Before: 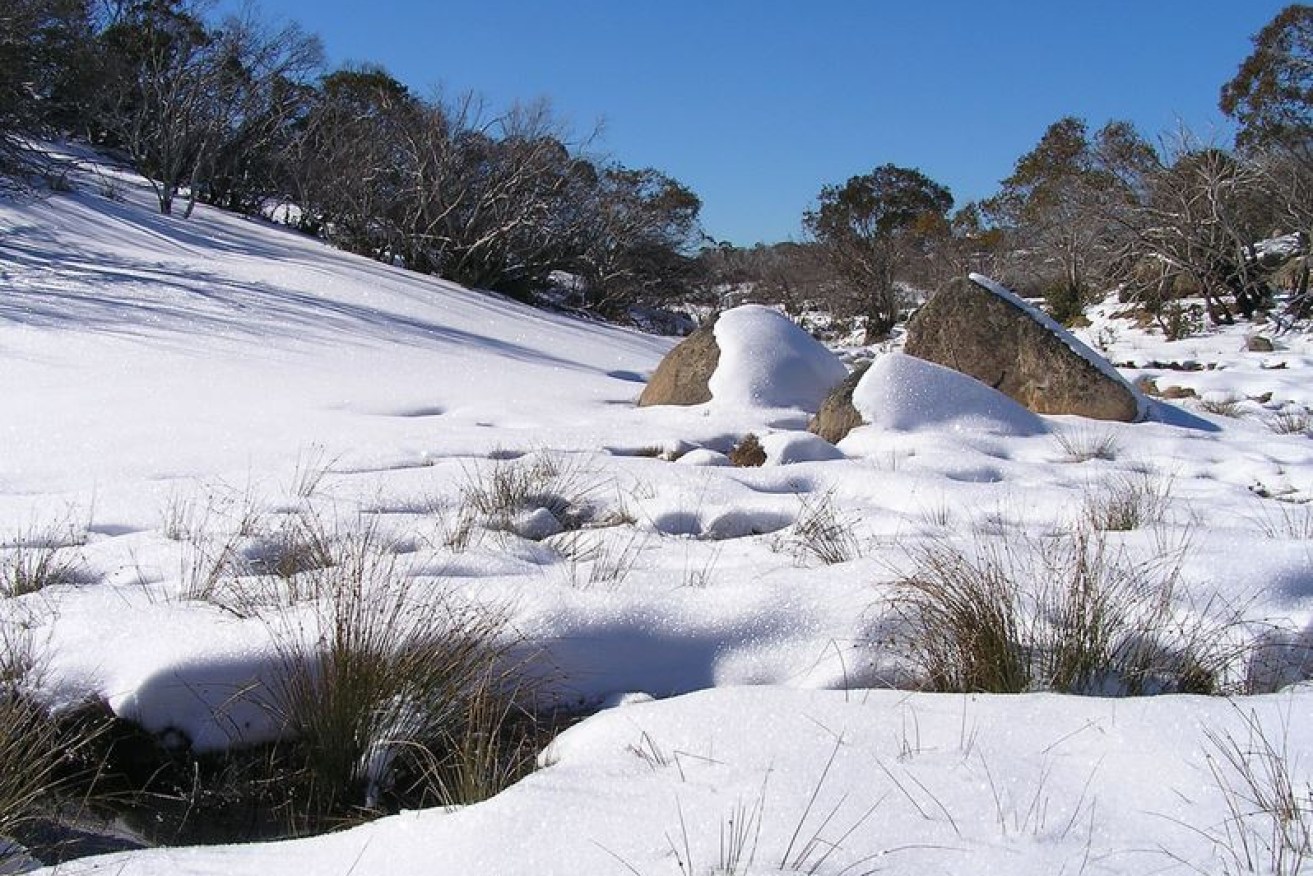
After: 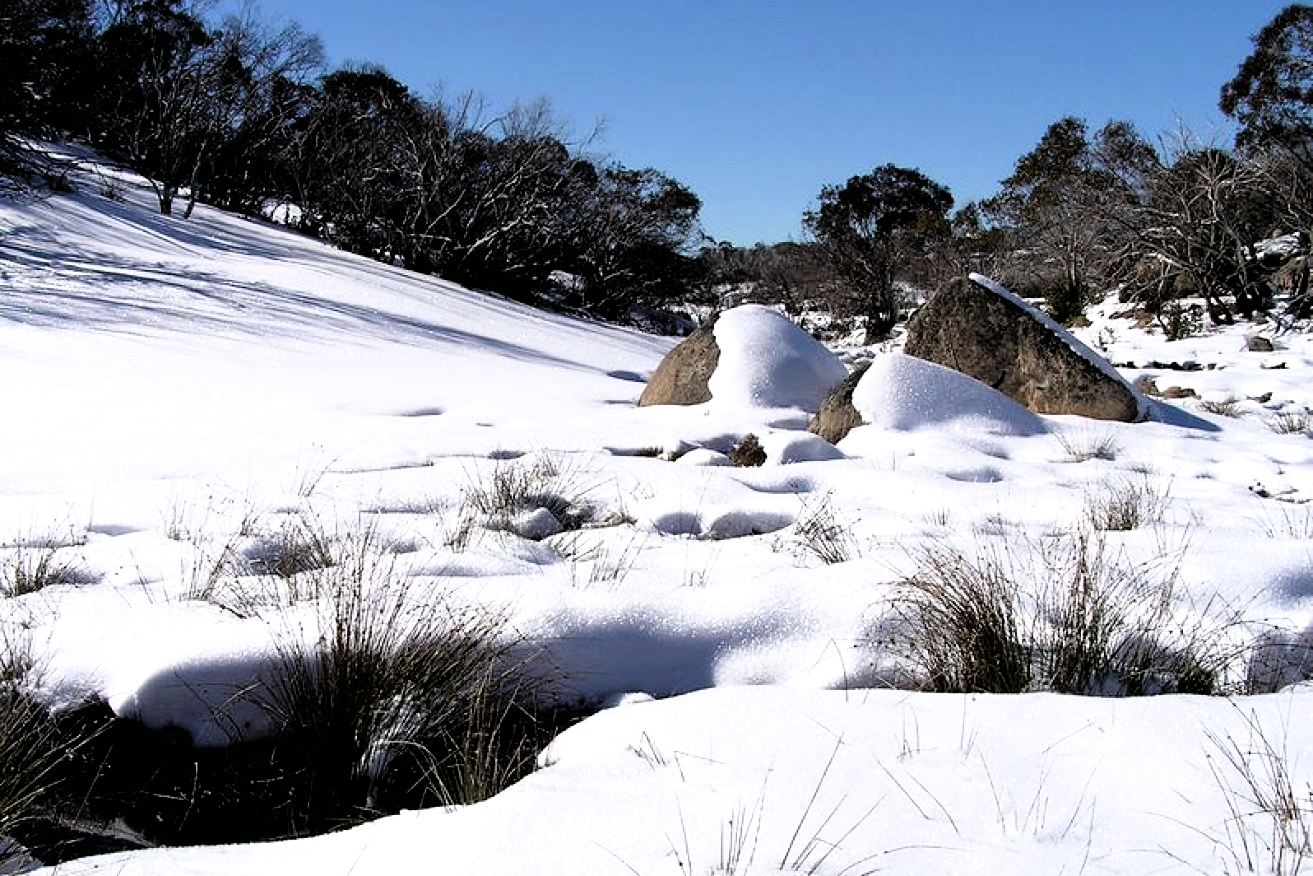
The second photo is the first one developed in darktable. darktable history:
filmic rgb: black relative exposure -3.61 EV, white relative exposure 2.16 EV, hardness 3.63
